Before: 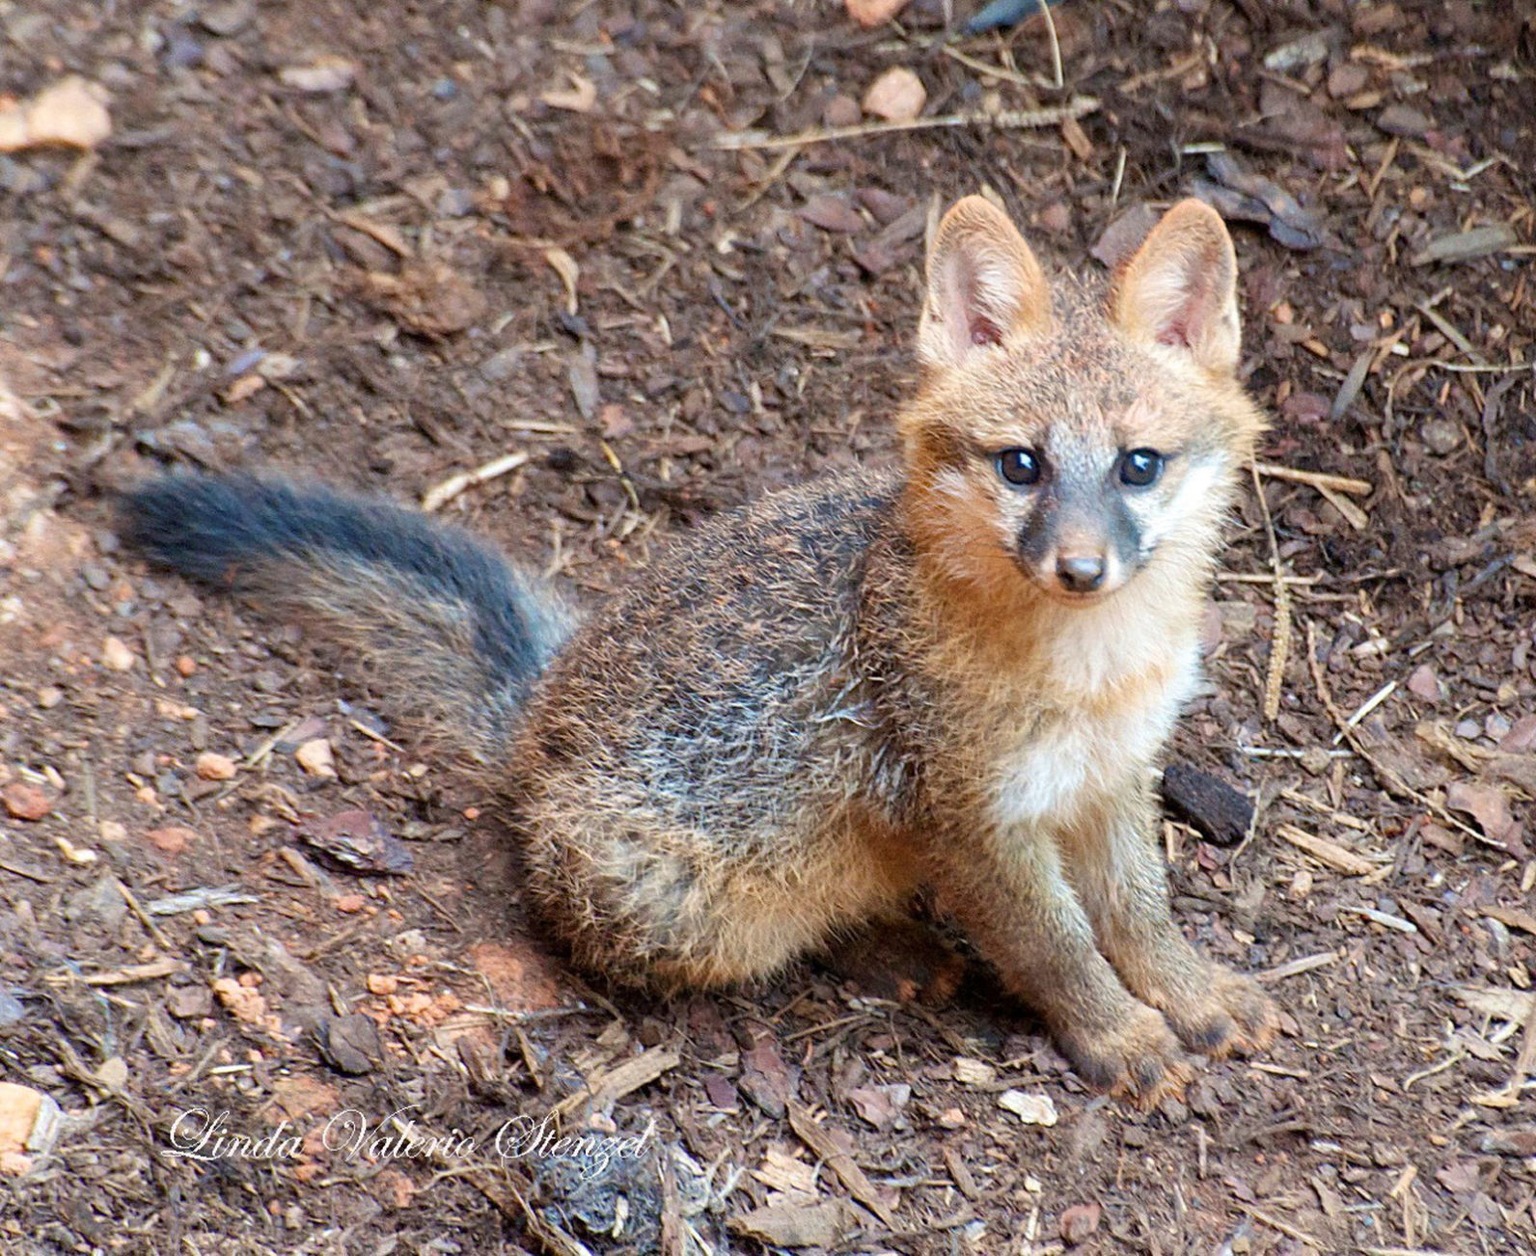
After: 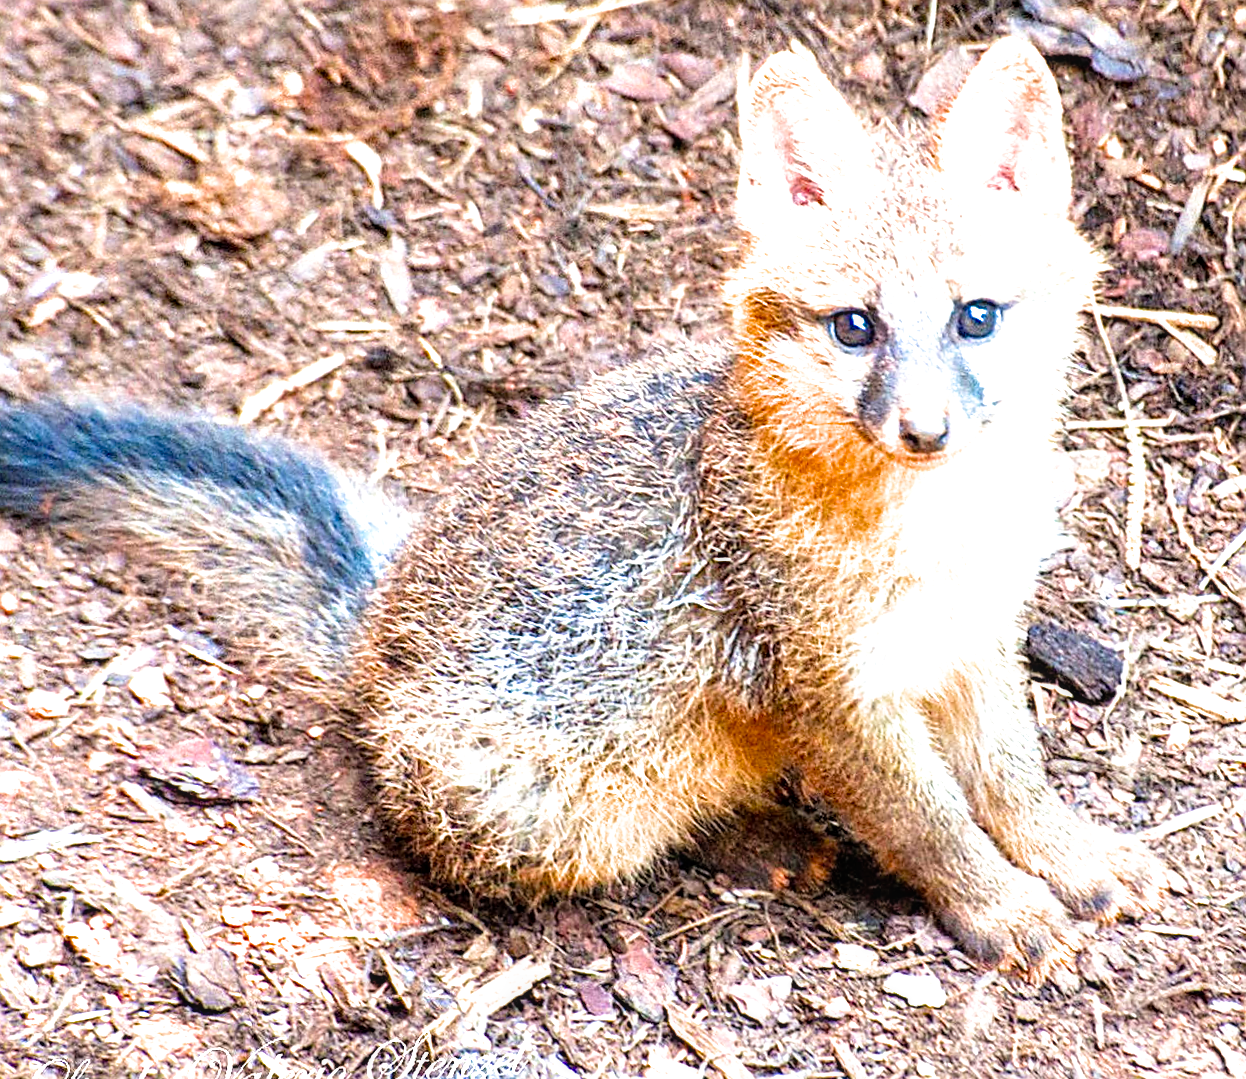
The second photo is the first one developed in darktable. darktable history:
filmic rgb: black relative exposure -12 EV, white relative exposure 2.8 EV, threshold 3 EV, target black luminance 0%, hardness 8.06, latitude 70.41%, contrast 1.14, highlights saturation mix 10%, shadows ↔ highlights balance -0.388%, color science v4 (2020), iterations of high-quality reconstruction 10, contrast in shadows soft, contrast in highlights soft, enable highlight reconstruction true
crop: left 9.807%, top 6.259%, right 7.334%, bottom 2.177%
exposure: black level correction 0, exposure 1.45 EV, compensate exposure bias true, compensate highlight preservation false
sharpen: on, module defaults
rotate and perspective: rotation -4.57°, crop left 0.054, crop right 0.944, crop top 0.087, crop bottom 0.914
local contrast: on, module defaults
